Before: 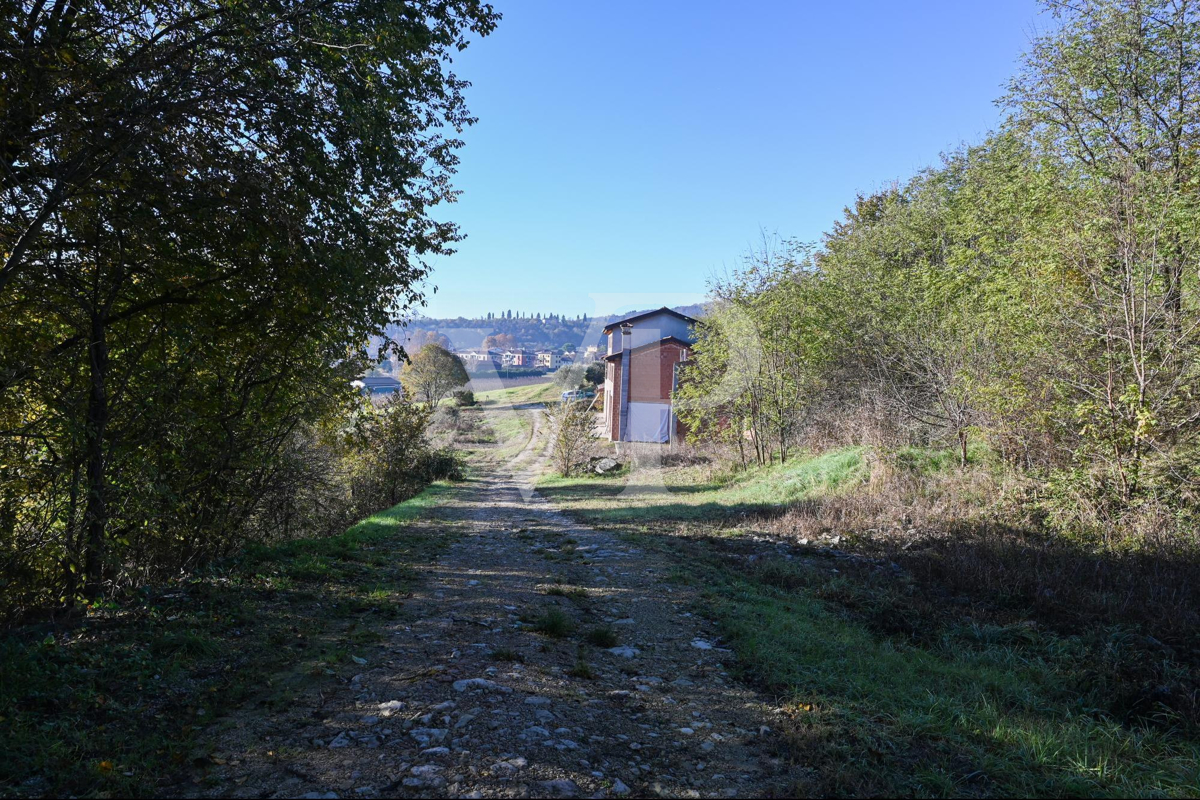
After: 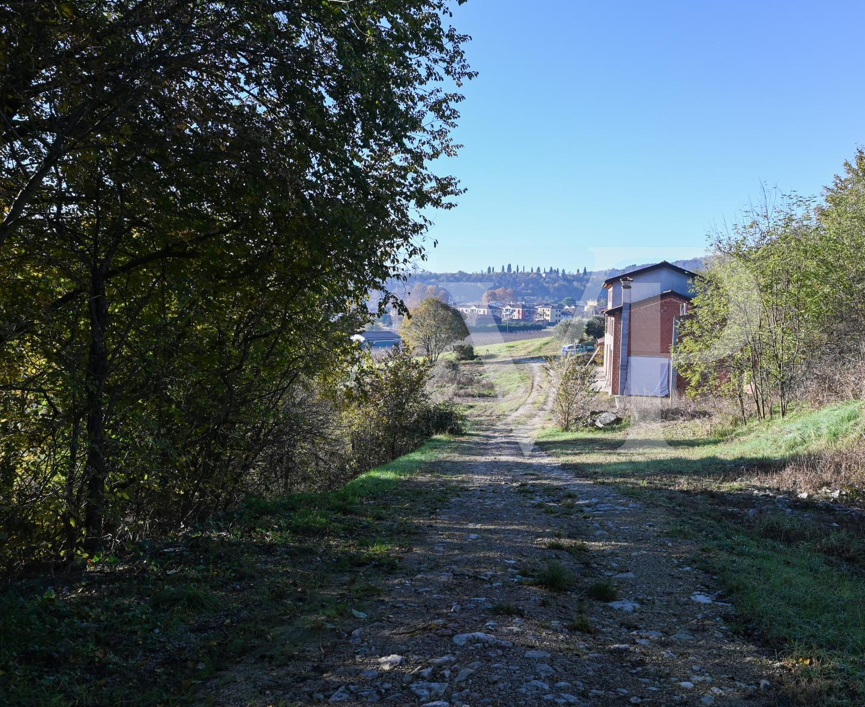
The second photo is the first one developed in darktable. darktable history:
crop: top 5.774%, right 27.85%, bottom 5.753%
